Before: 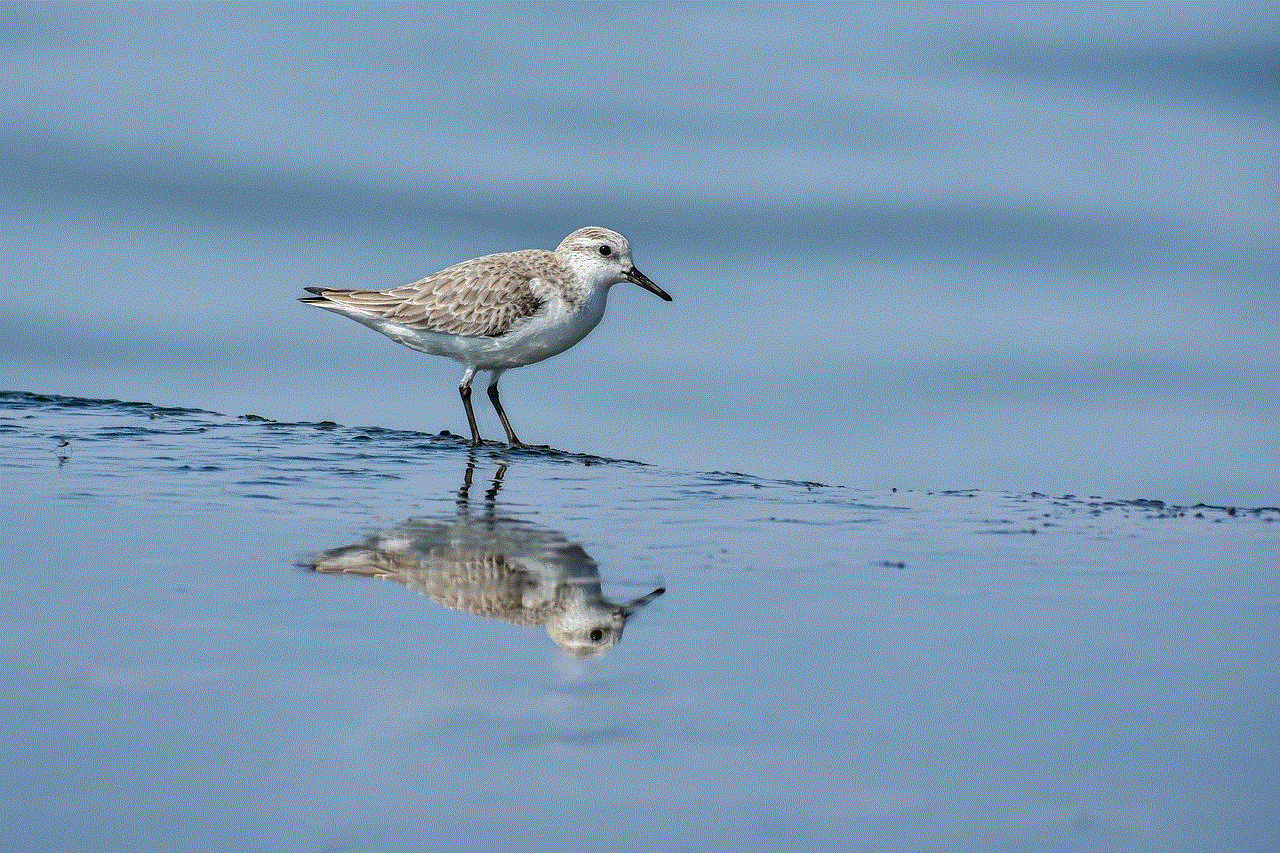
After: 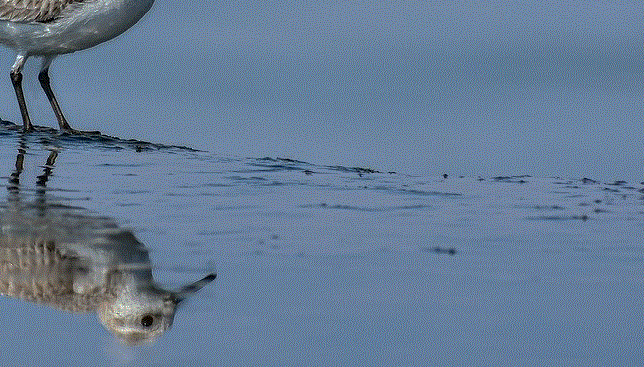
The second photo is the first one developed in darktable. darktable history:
crop: left 35.078%, top 36.845%, right 14.545%, bottom 20.024%
base curve: curves: ch0 [(0, 0) (0.595, 0.418) (1, 1)], preserve colors none
